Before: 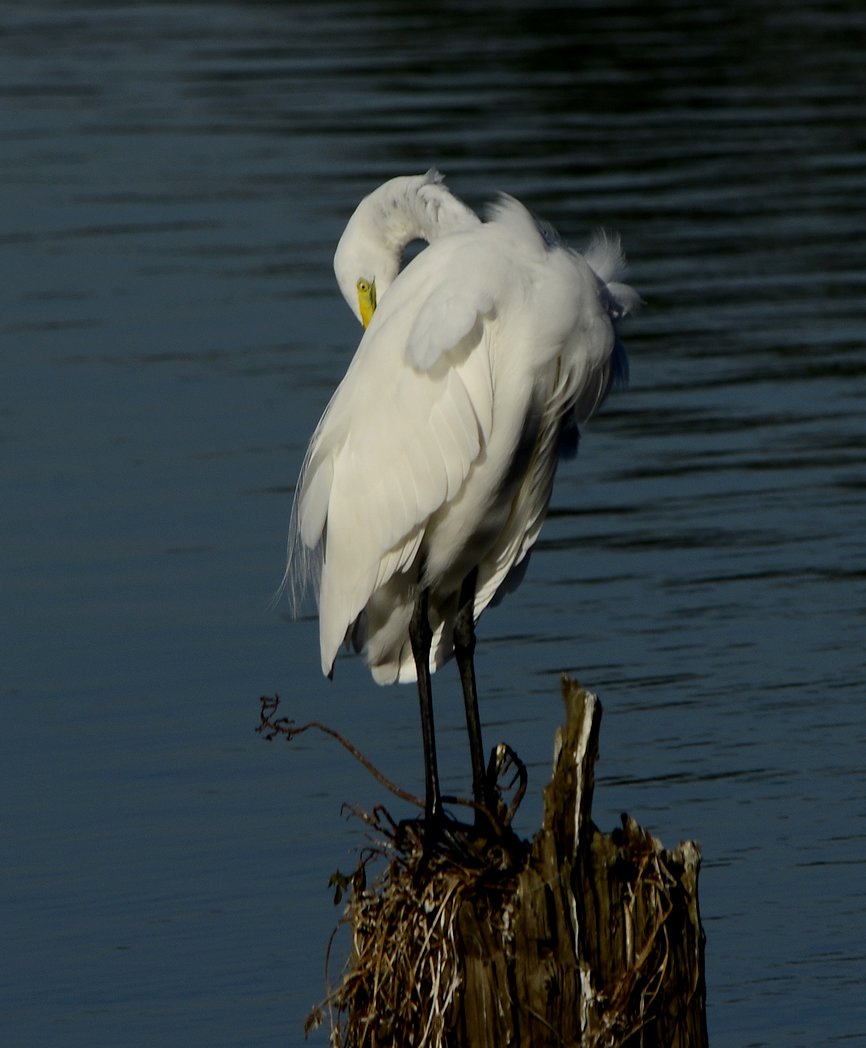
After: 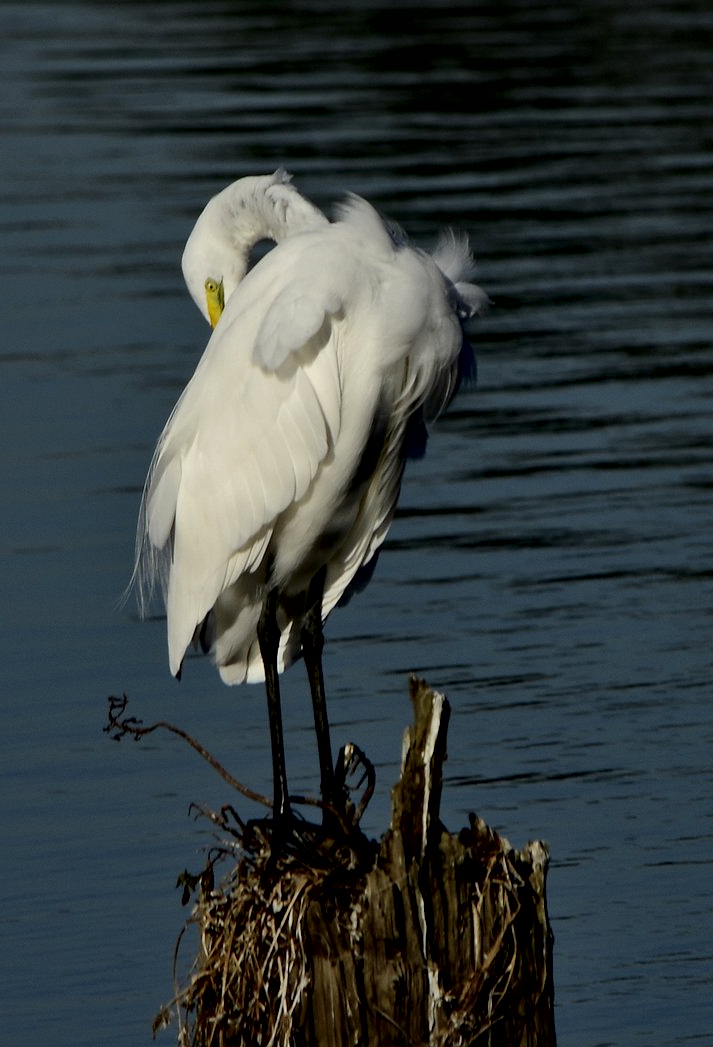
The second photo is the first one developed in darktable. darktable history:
crop: left 17.582%, bottom 0.031%
local contrast: mode bilateral grid, contrast 25, coarseness 47, detail 151%, midtone range 0.2
